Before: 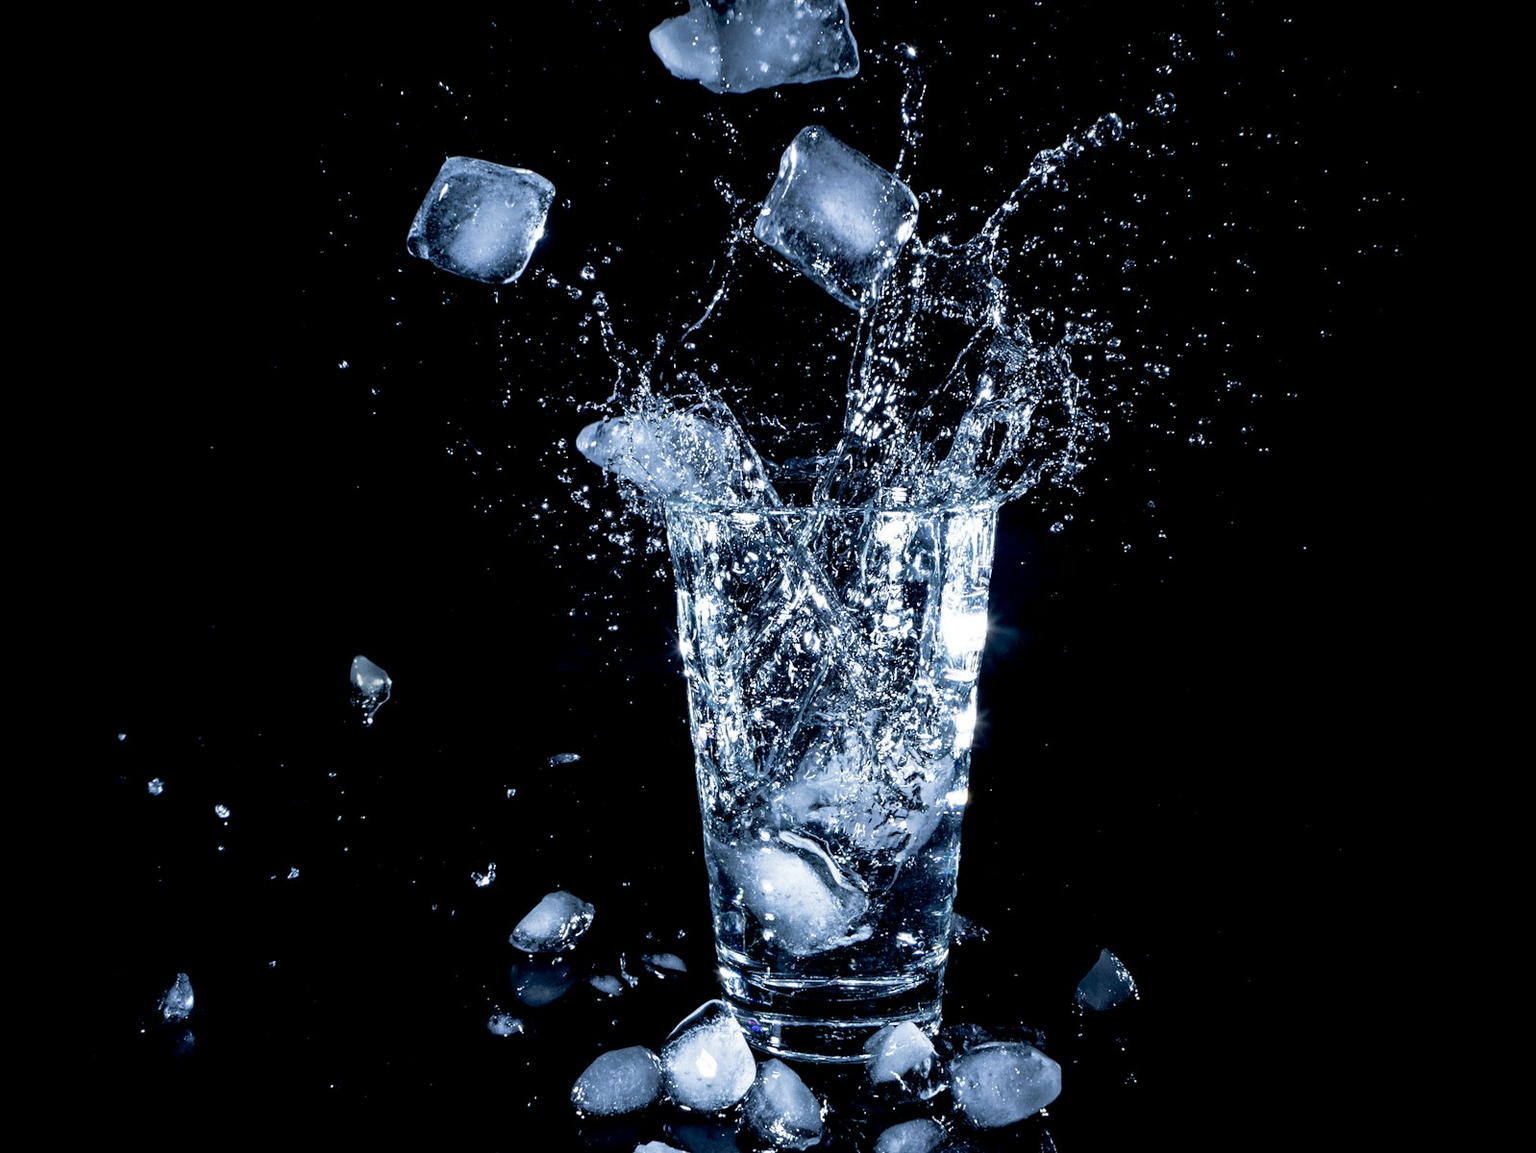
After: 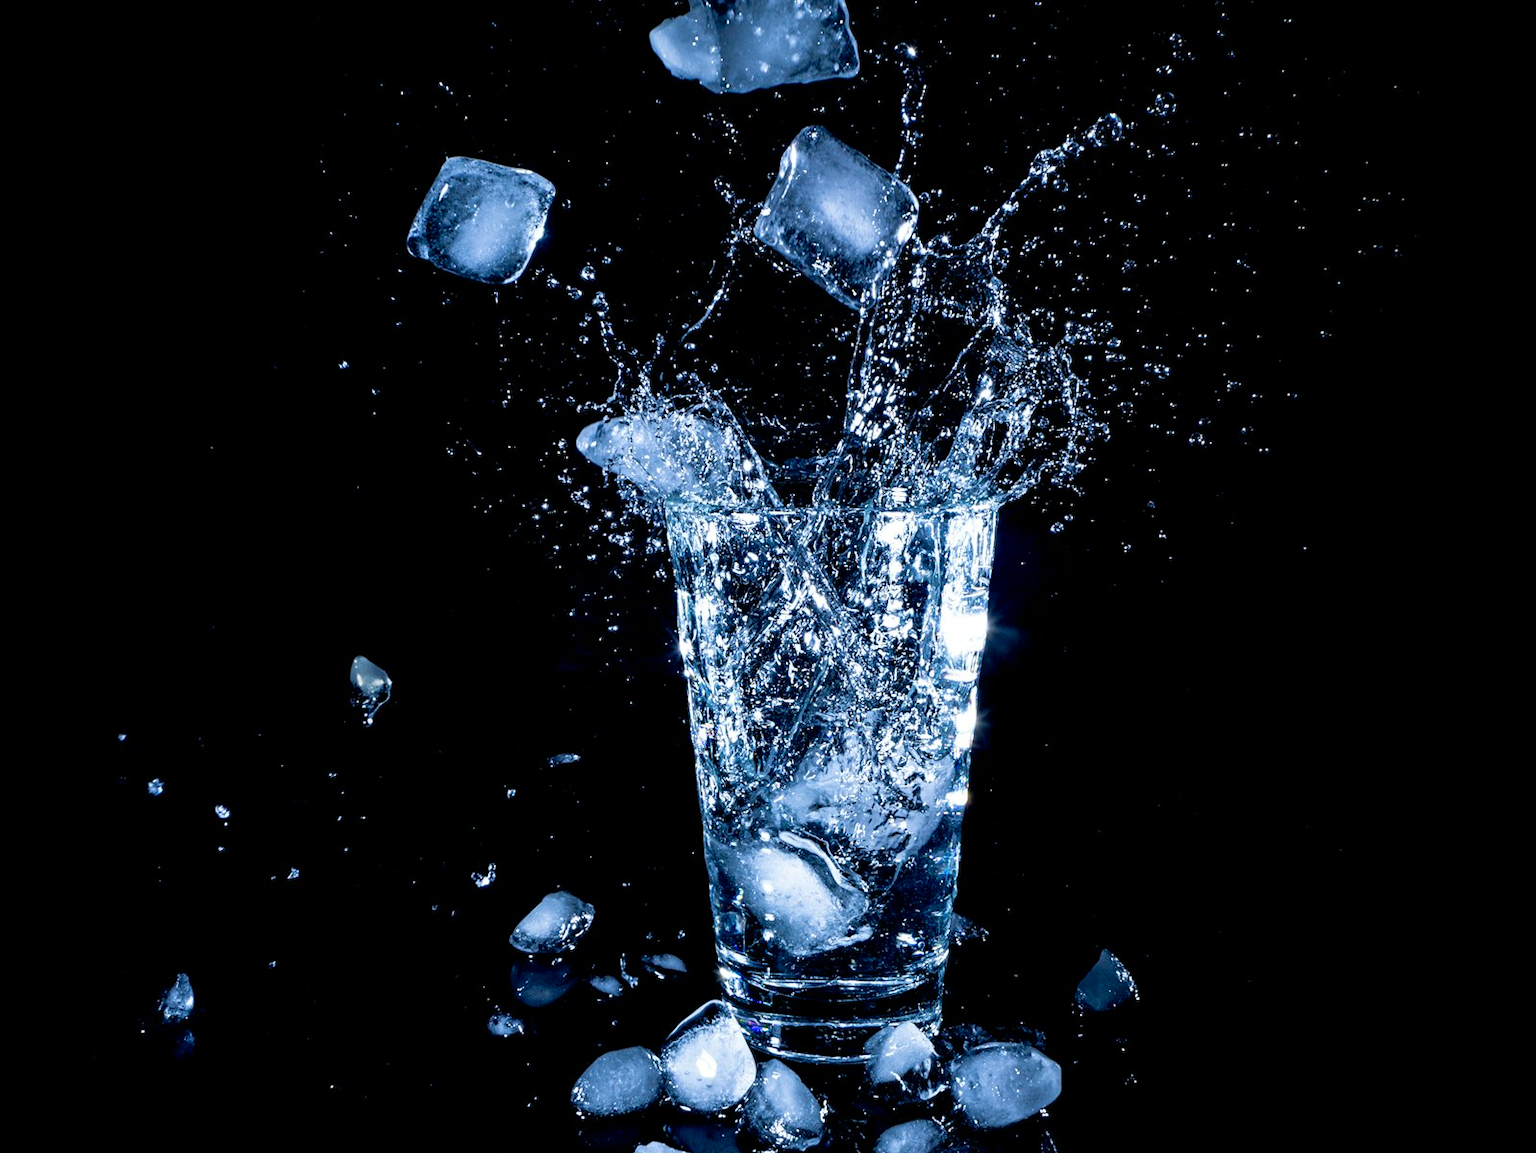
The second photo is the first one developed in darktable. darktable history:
color balance rgb: shadows lift › chroma 1.325%, shadows lift › hue 259.12°, perceptual saturation grading › global saturation 0.226%, global vibrance 50.723%
